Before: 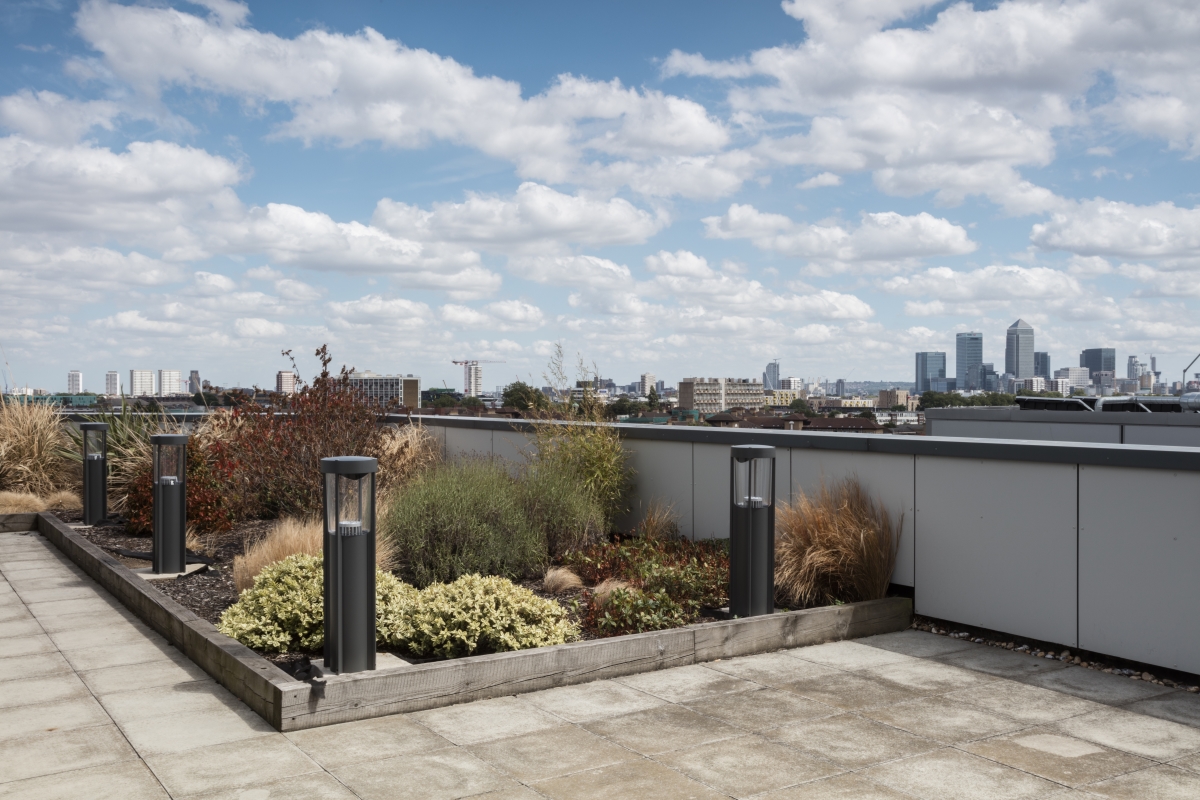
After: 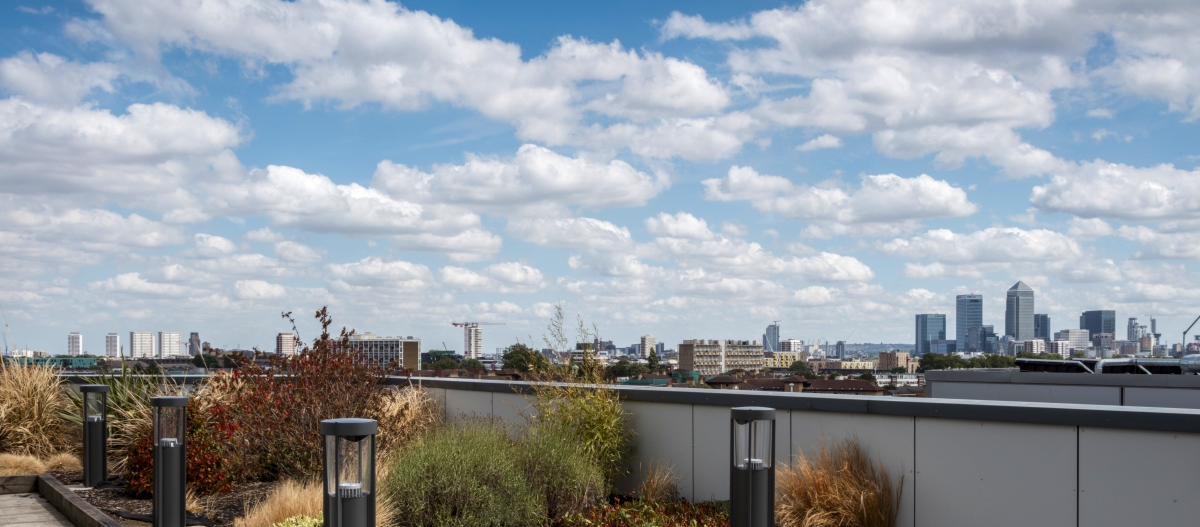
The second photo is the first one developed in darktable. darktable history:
crop and rotate: top 4.765%, bottom 29.312%
local contrast: on, module defaults
contrast brightness saturation: brightness -0.023, saturation 0.341
